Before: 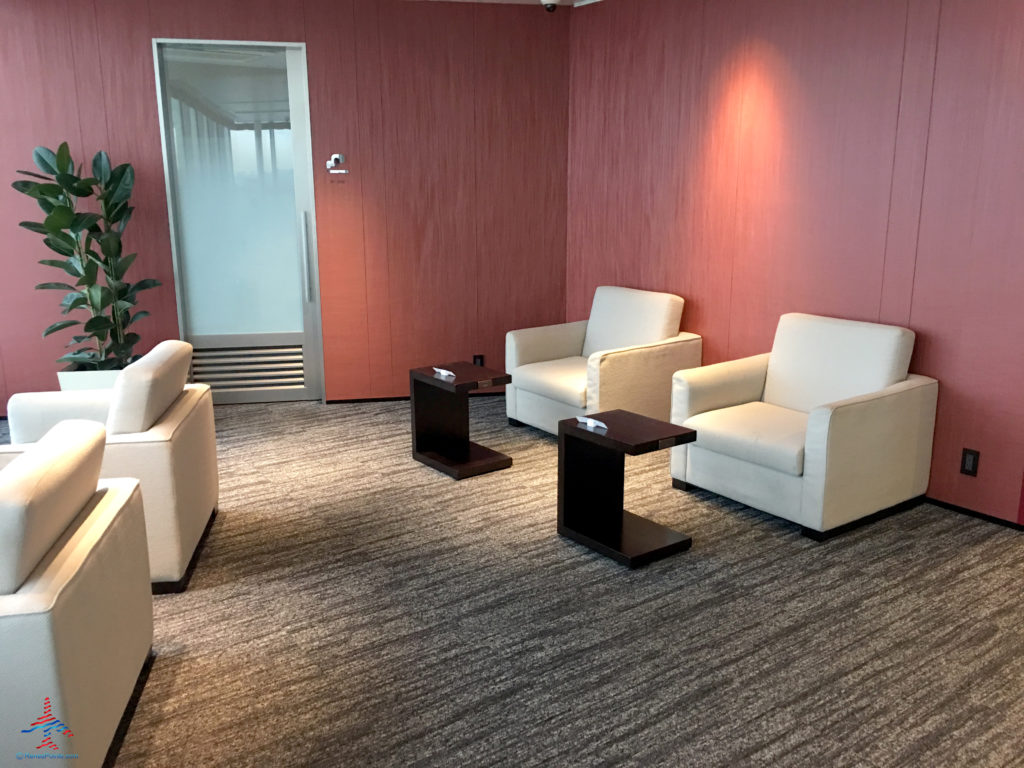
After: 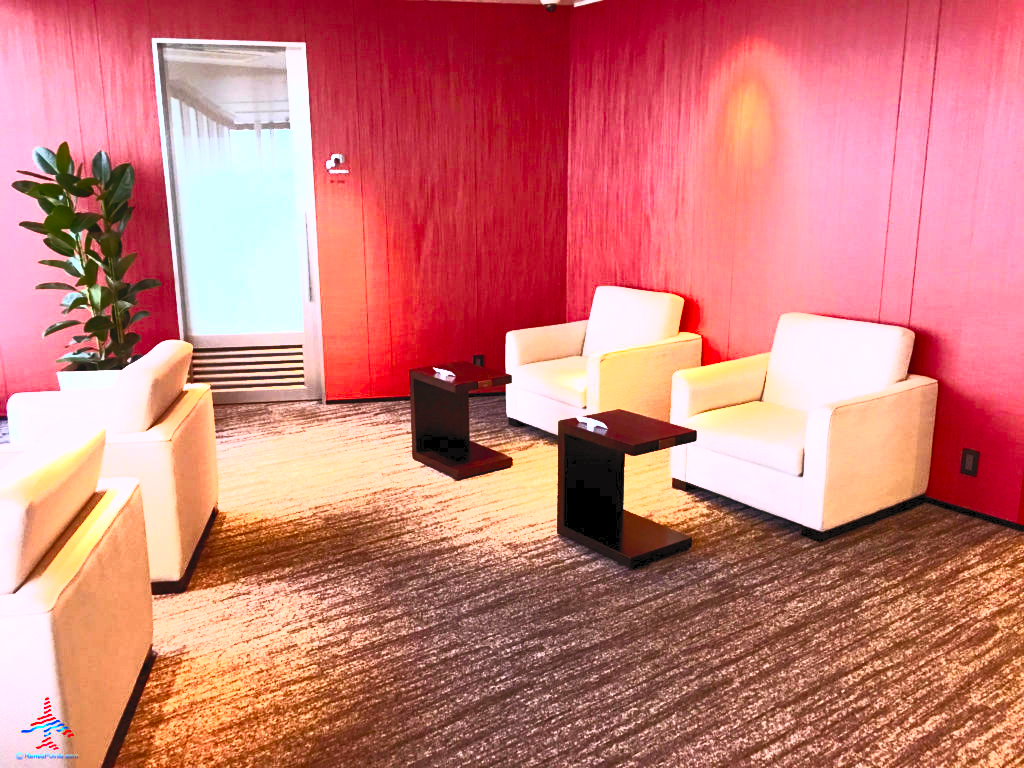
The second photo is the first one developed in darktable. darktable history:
rgb levels: mode RGB, independent channels, levels [[0, 0.5, 1], [0, 0.521, 1], [0, 0.536, 1]]
contrast brightness saturation: contrast 1, brightness 1, saturation 1
shadows and highlights: shadows 37.27, highlights -28.18, soften with gaussian
white balance: red 1.05, blue 1.072
